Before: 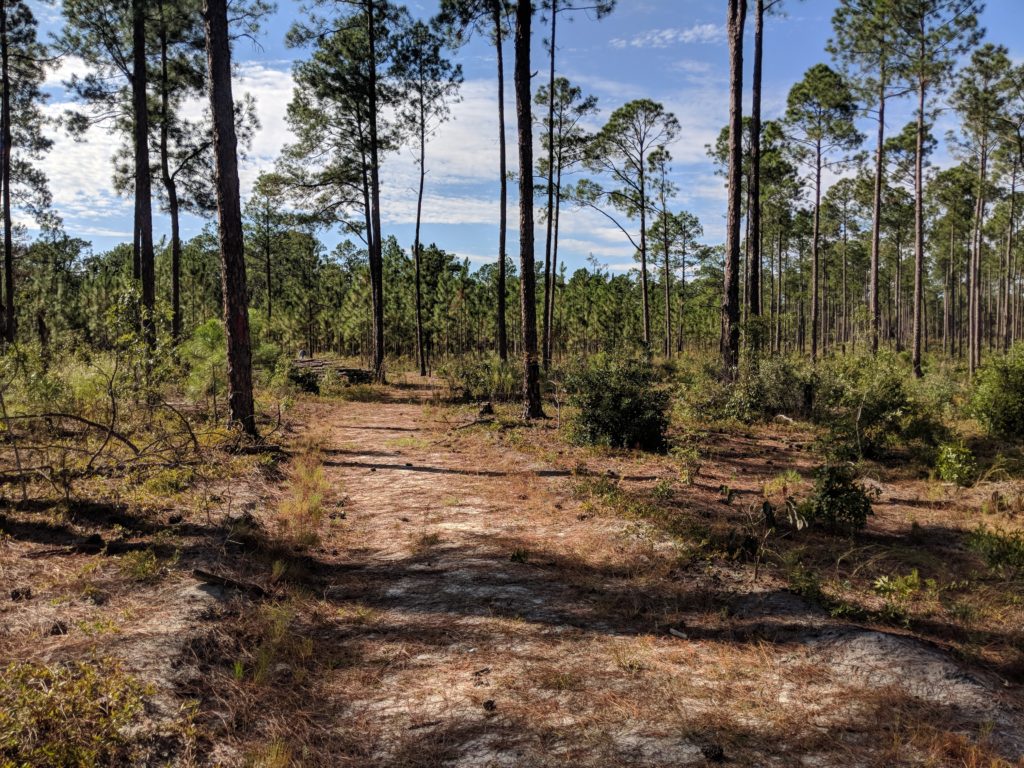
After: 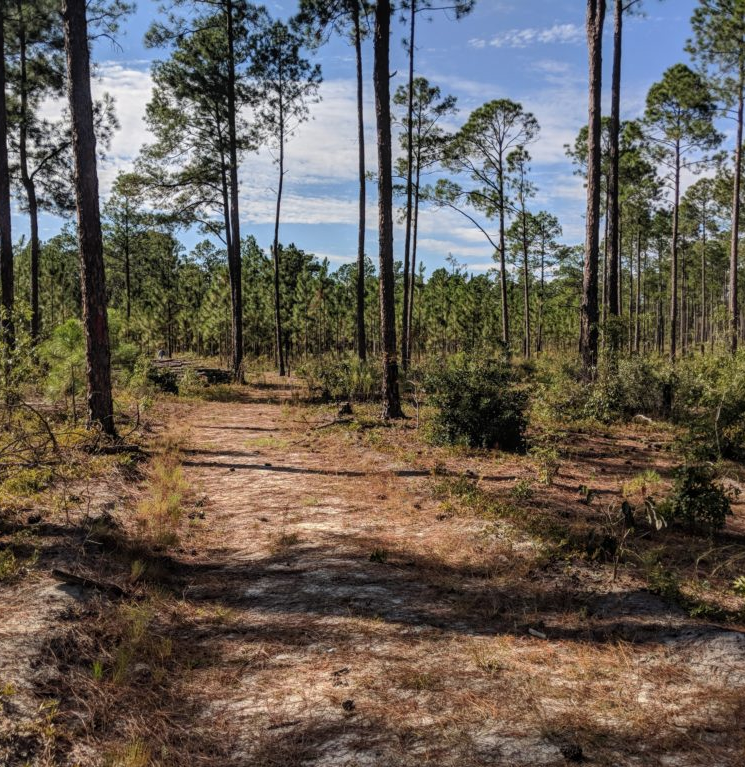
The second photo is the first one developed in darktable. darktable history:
local contrast: detail 110%
crop: left 13.813%, right 13.367%
